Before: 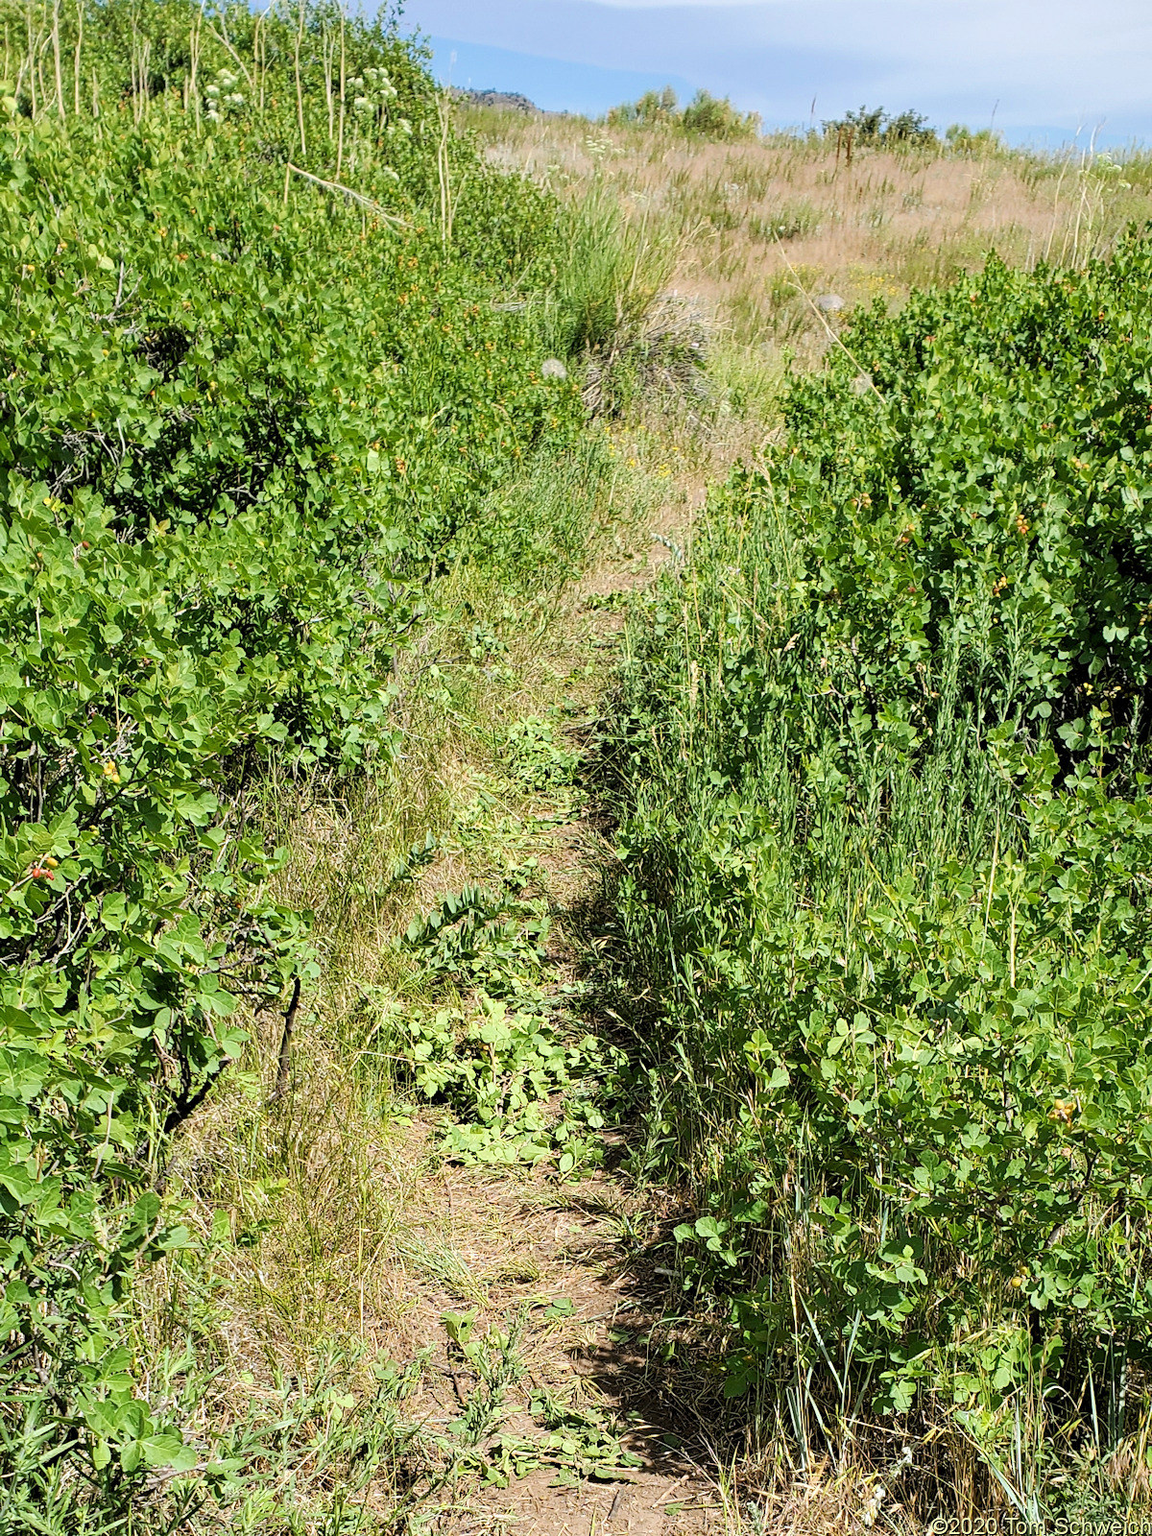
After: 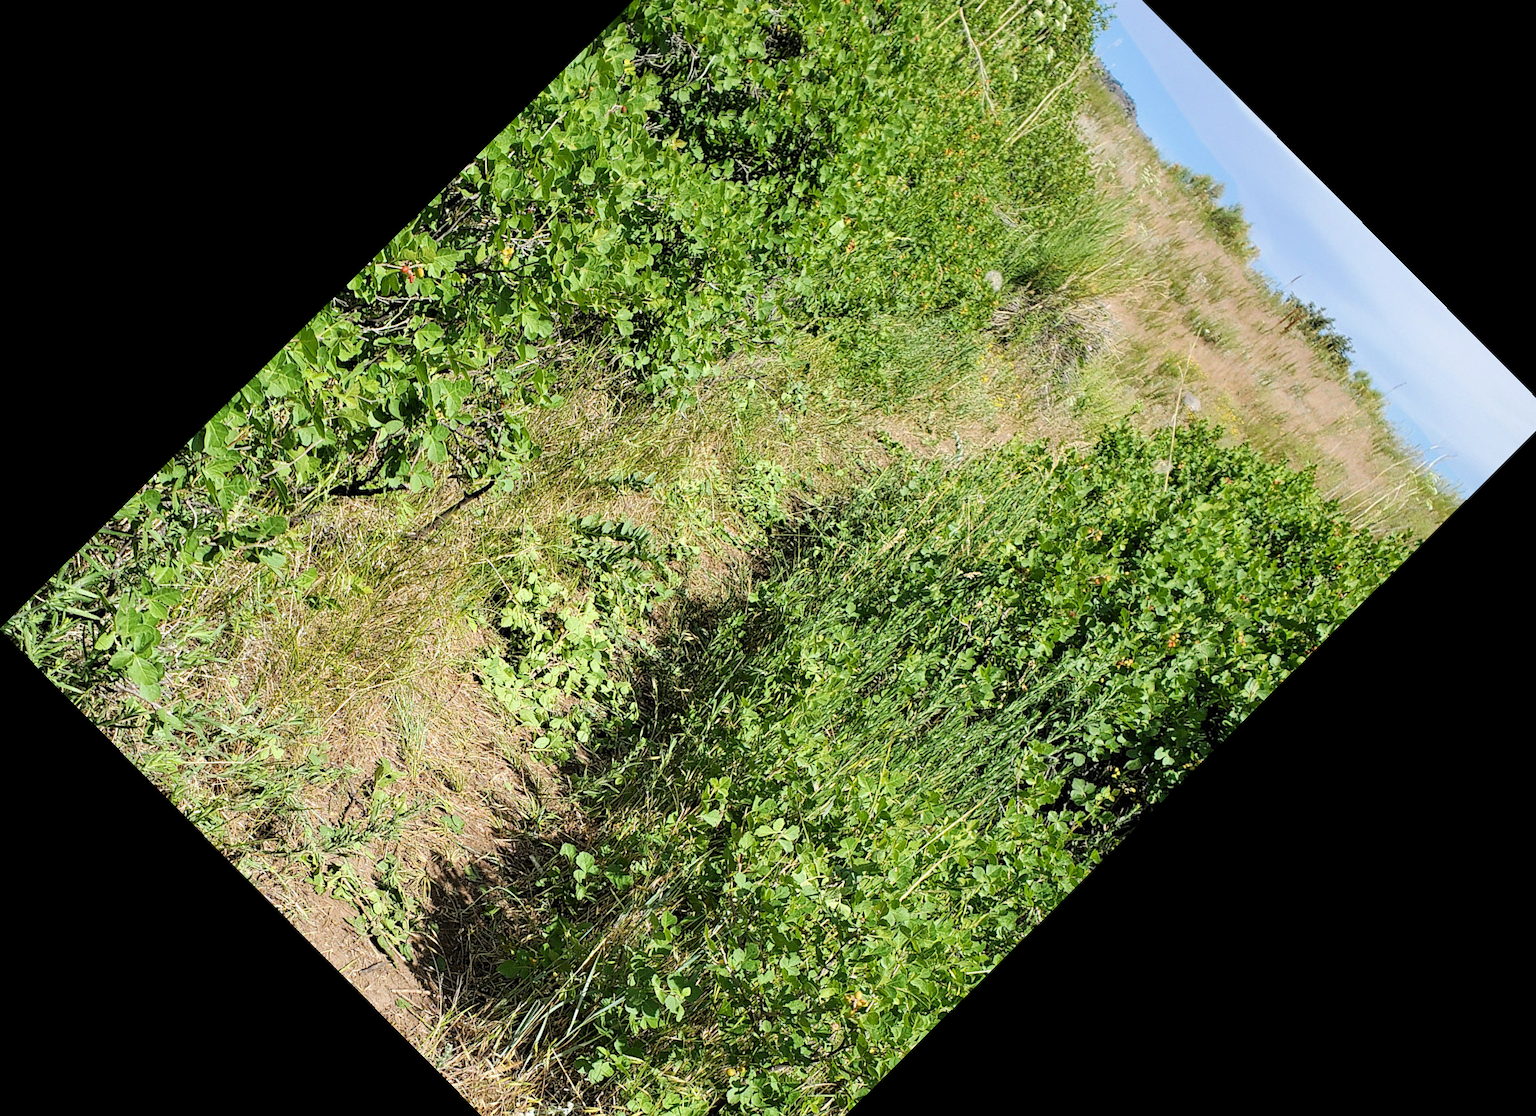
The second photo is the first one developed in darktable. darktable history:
crop and rotate: angle -45.26°, top 16.363%, right 0.989%, bottom 11.602%
